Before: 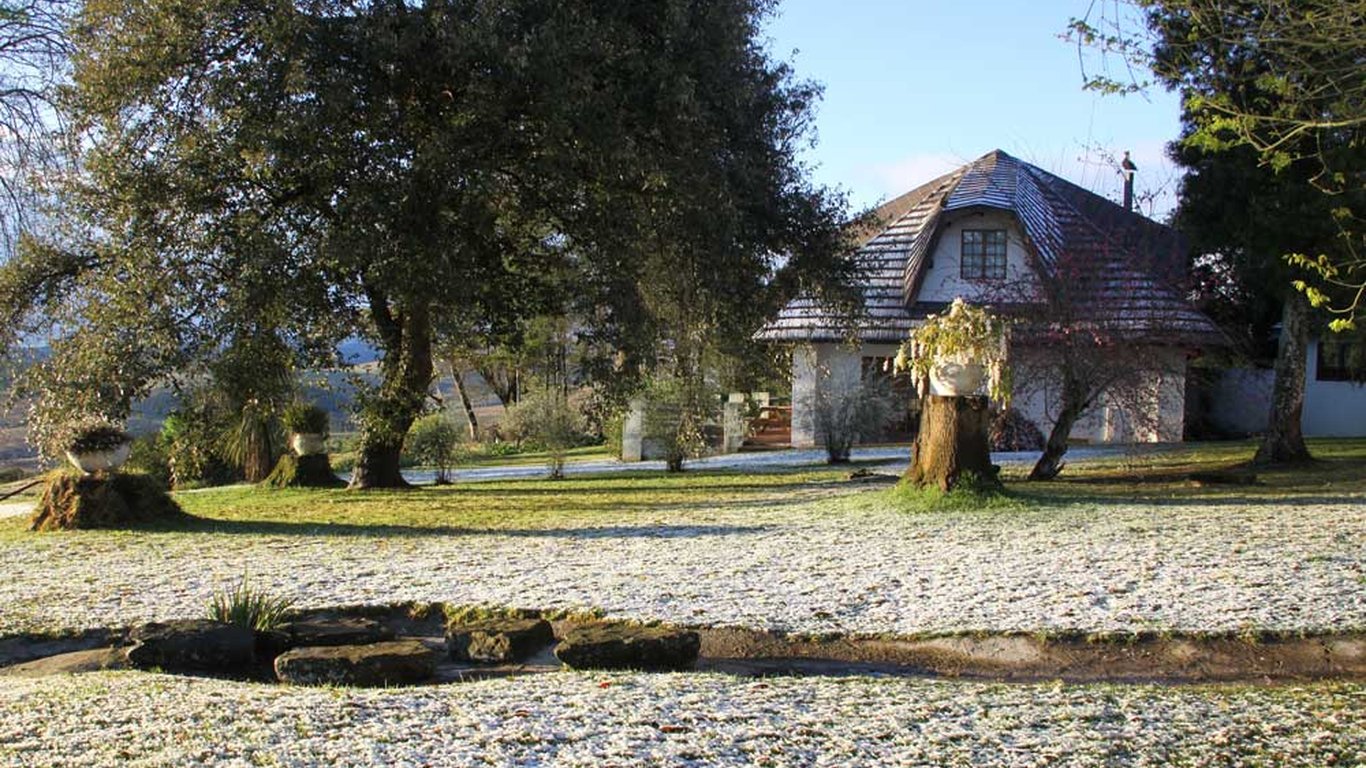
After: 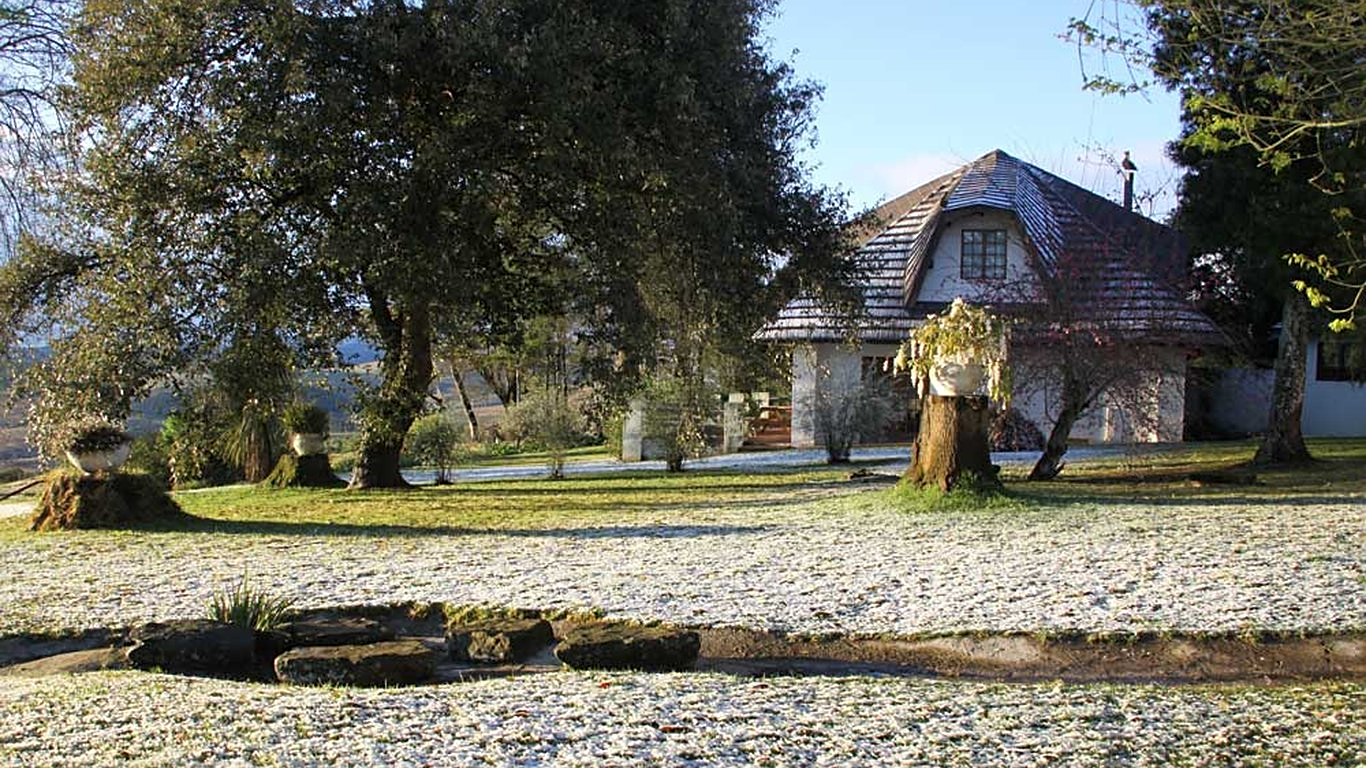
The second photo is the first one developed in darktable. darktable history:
sharpen: radius 2.504, amount 0.332
